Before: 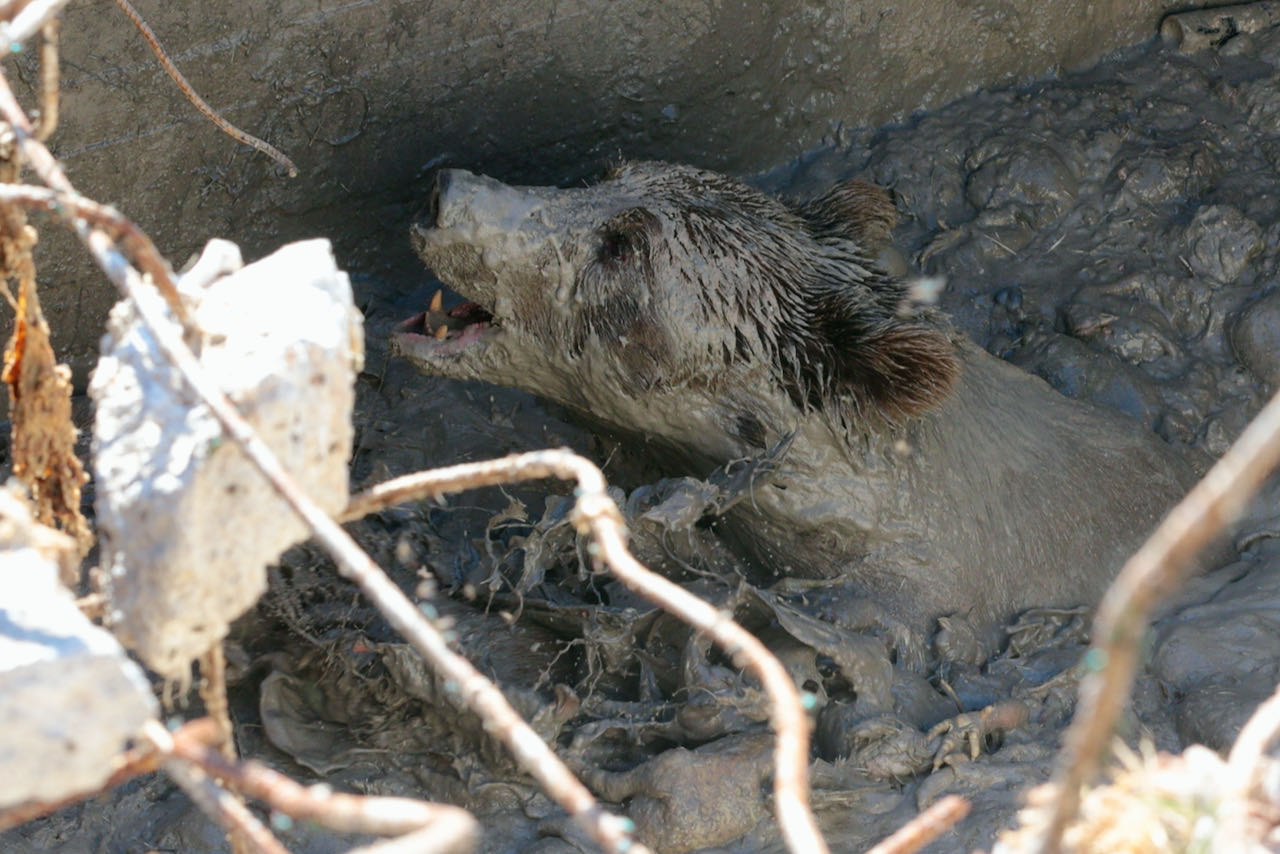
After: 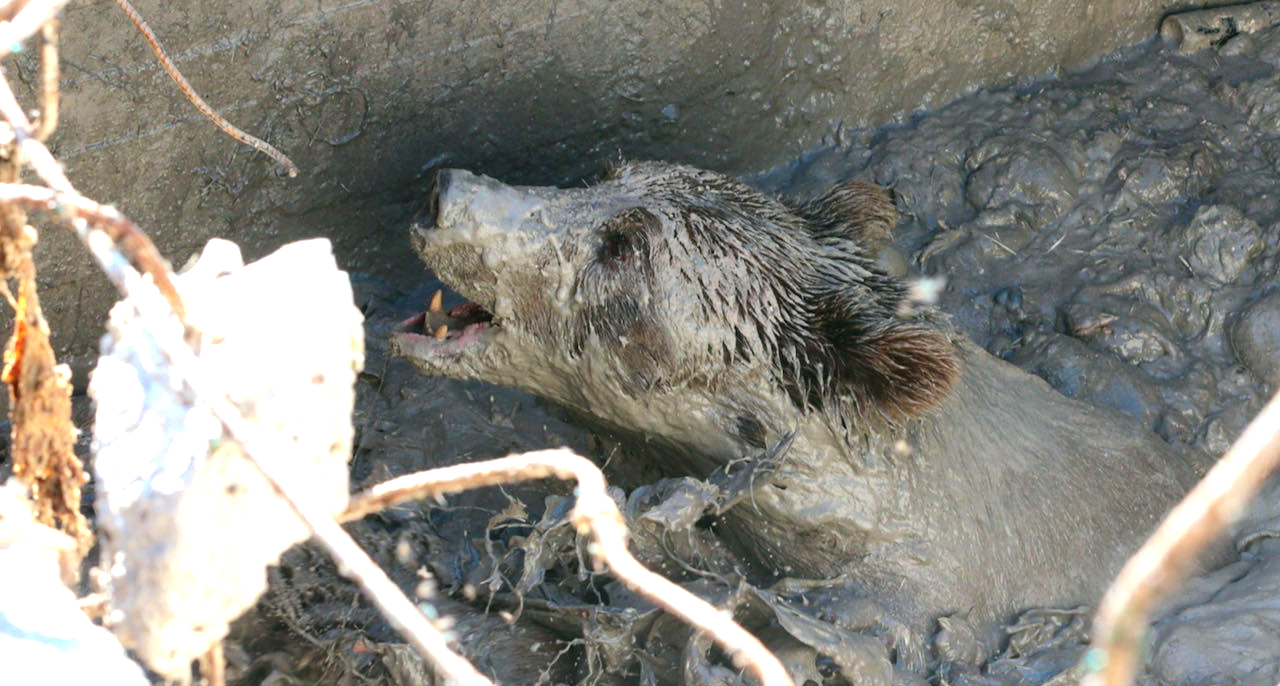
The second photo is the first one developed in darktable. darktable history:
crop: bottom 19.644%
exposure: black level correction 0, exposure 0.95 EV, compensate exposure bias true, compensate highlight preservation false
